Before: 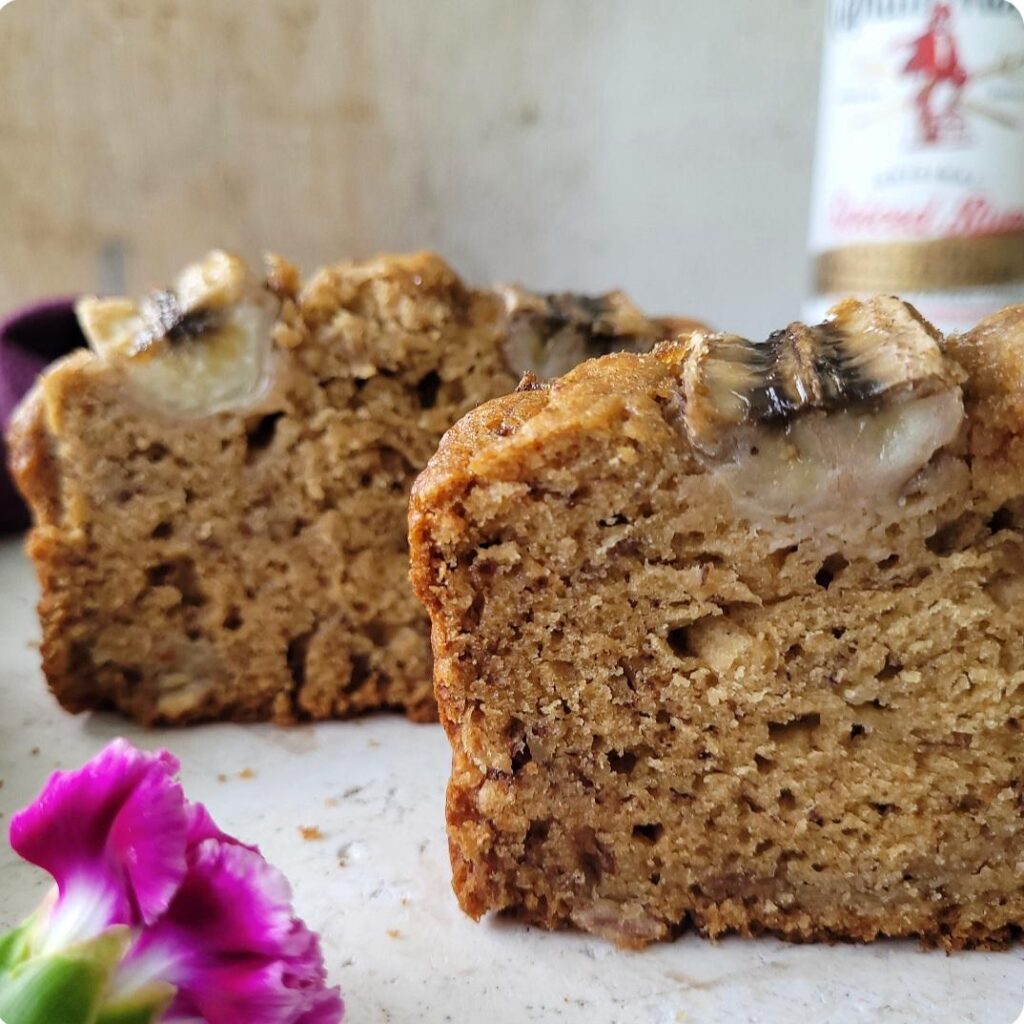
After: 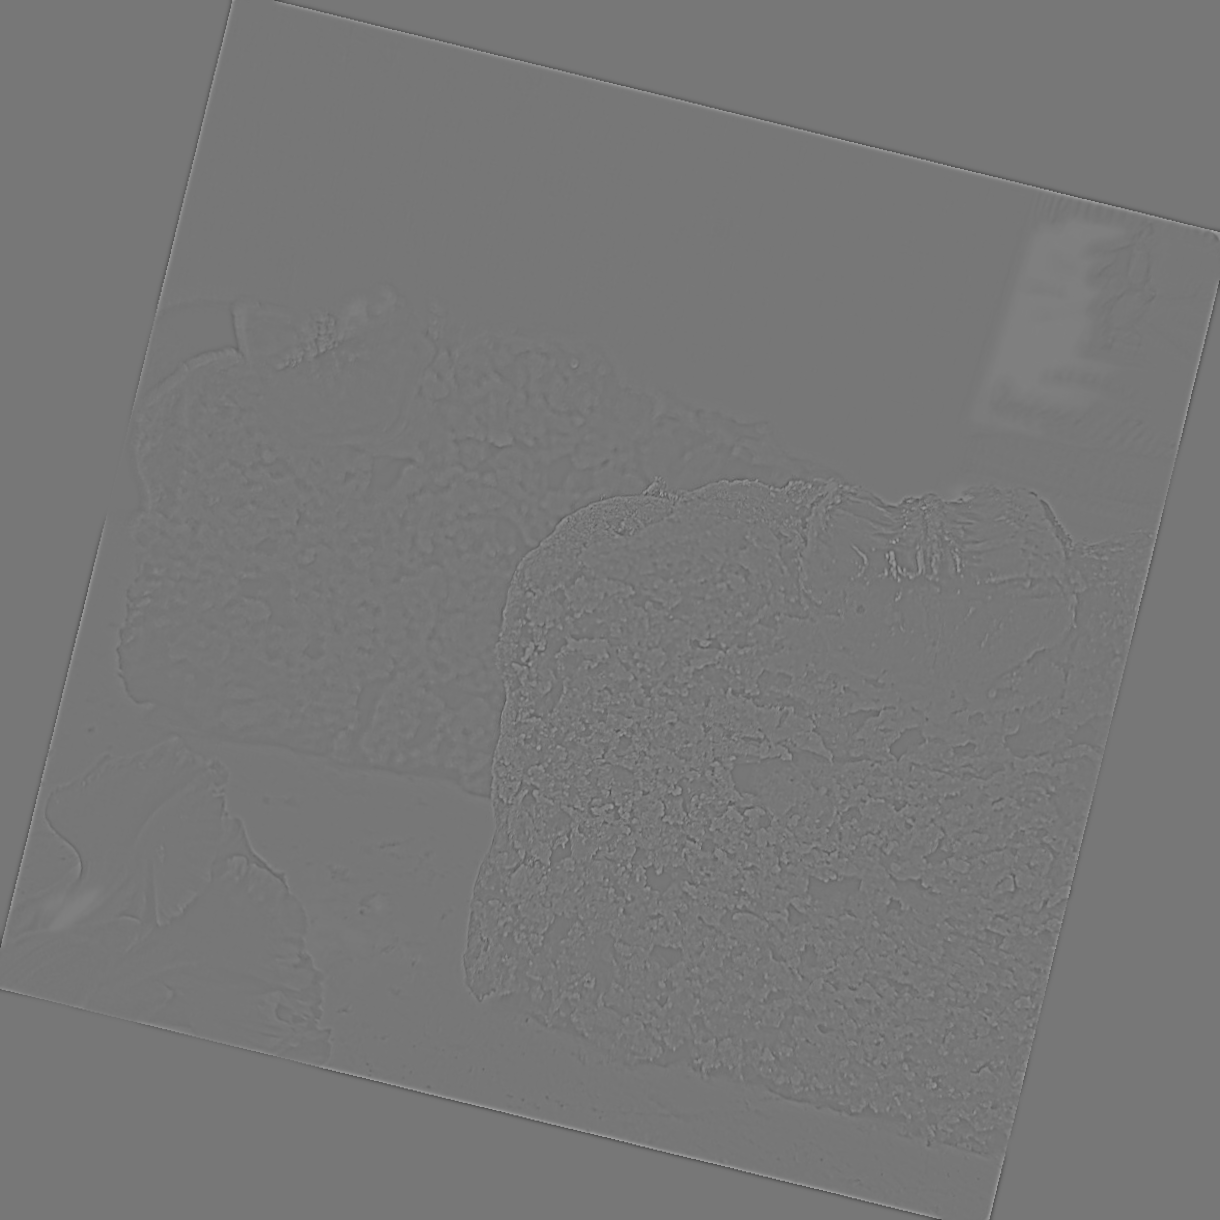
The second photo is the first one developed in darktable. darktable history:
crop and rotate: angle -0.5°
sharpen: amount 0.2
highpass: sharpness 5.84%, contrast boost 8.44%
rotate and perspective: rotation 13.27°, automatic cropping off
tone equalizer: -8 EV -0.417 EV, -7 EV -0.389 EV, -6 EV -0.333 EV, -5 EV -0.222 EV, -3 EV 0.222 EV, -2 EV 0.333 EV, -1 EV 0.389 EV, +0 EV 0.417 EV, edges refinement/feathering 500, mask exposure compensation -1.57 EV, preserve details no
